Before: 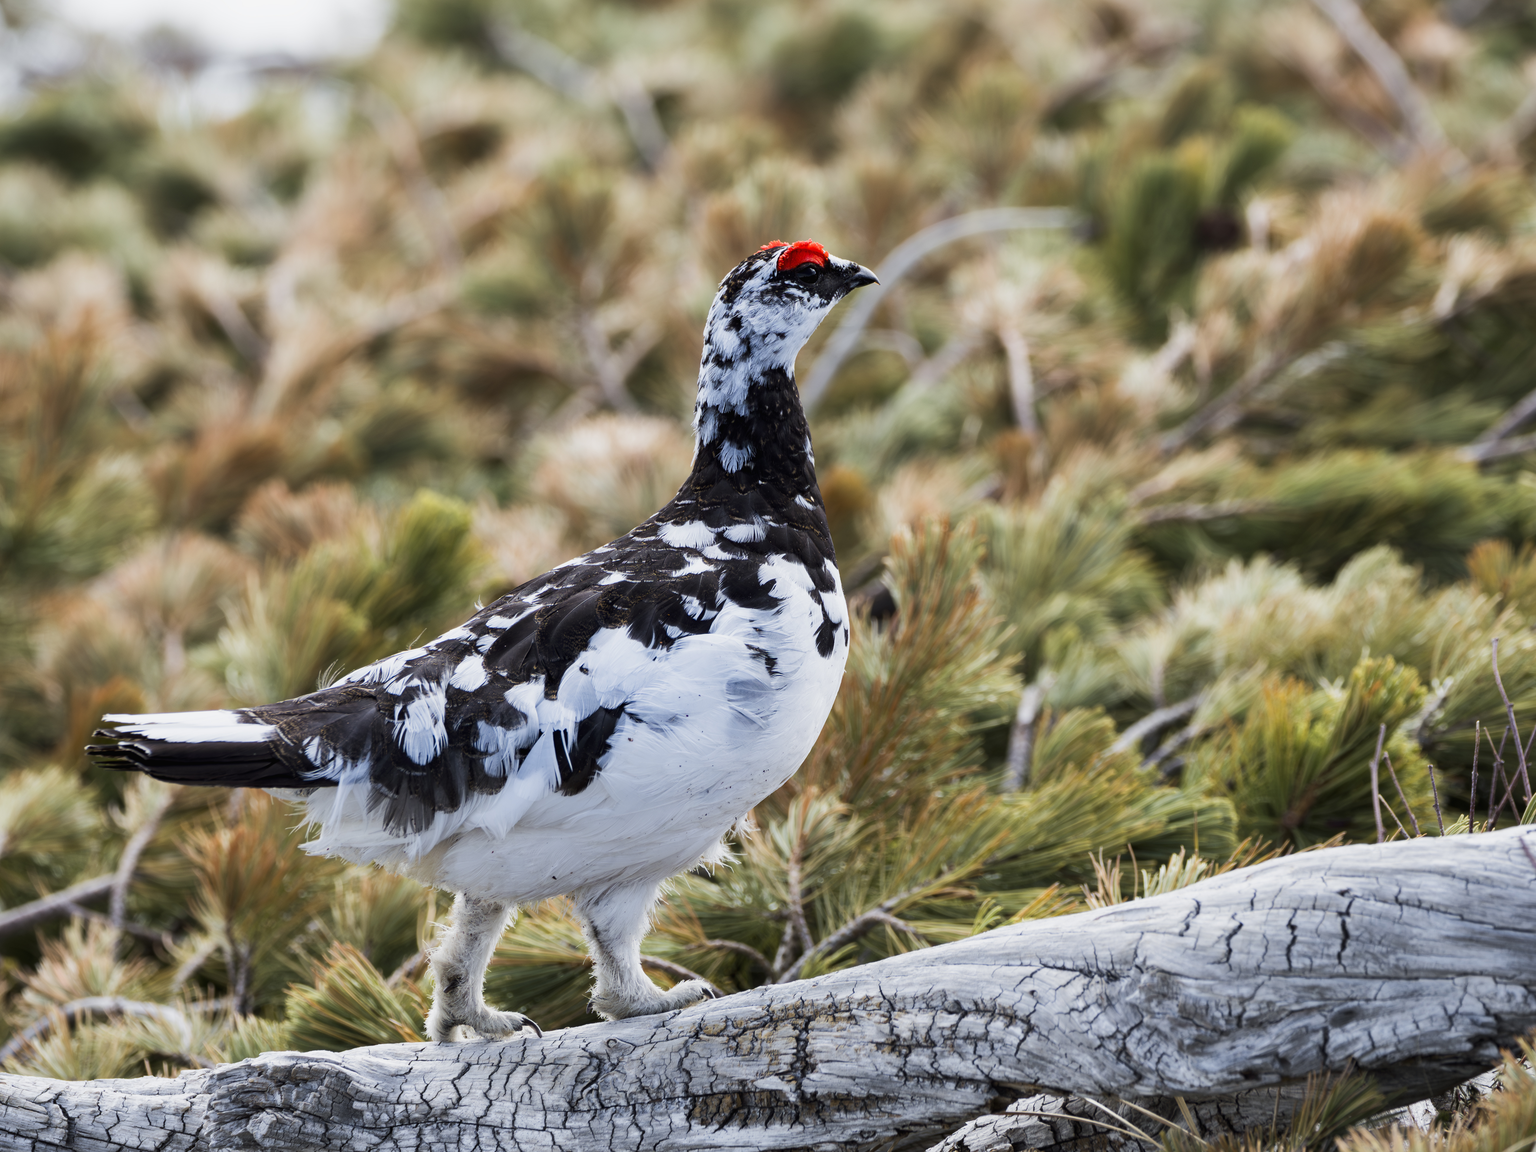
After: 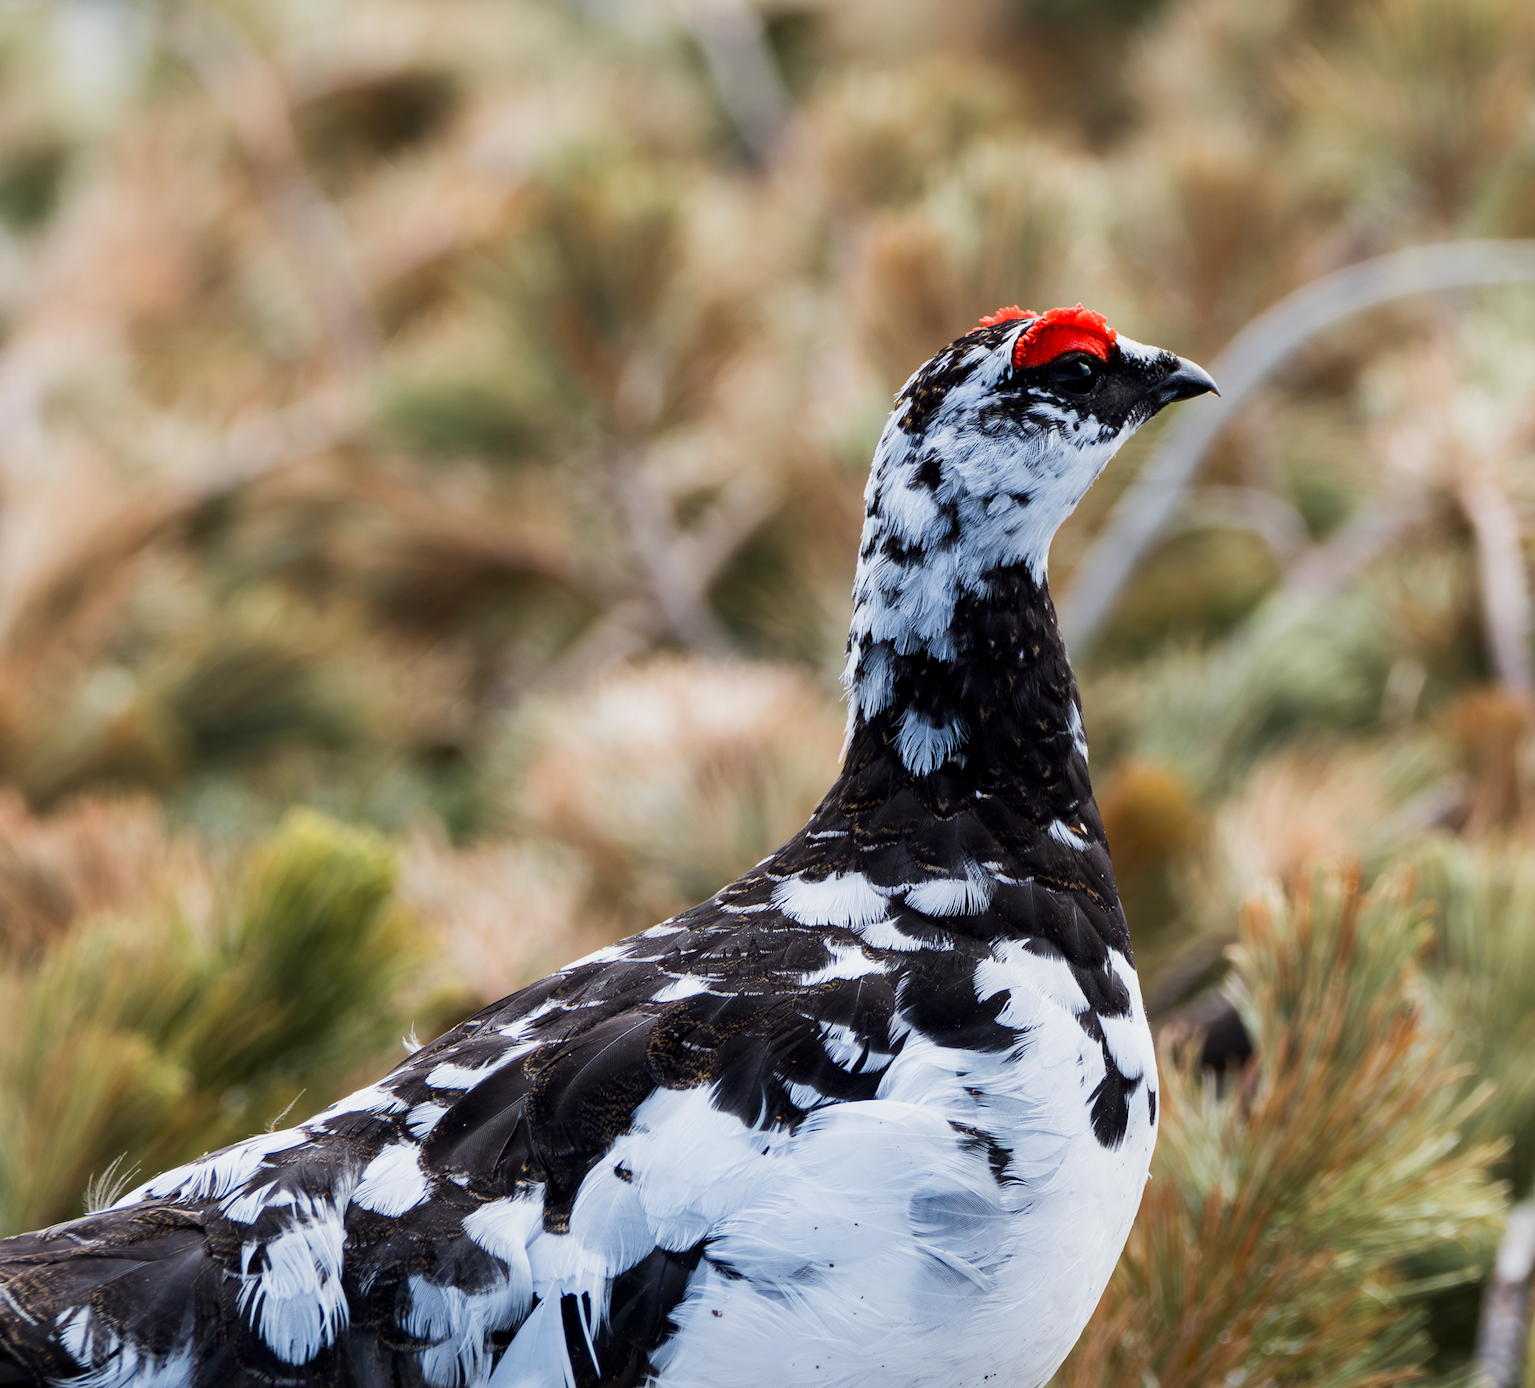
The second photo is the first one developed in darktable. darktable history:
crop: left 17.91%, top 7.677%, right 32.479%, bottom 32.544%
